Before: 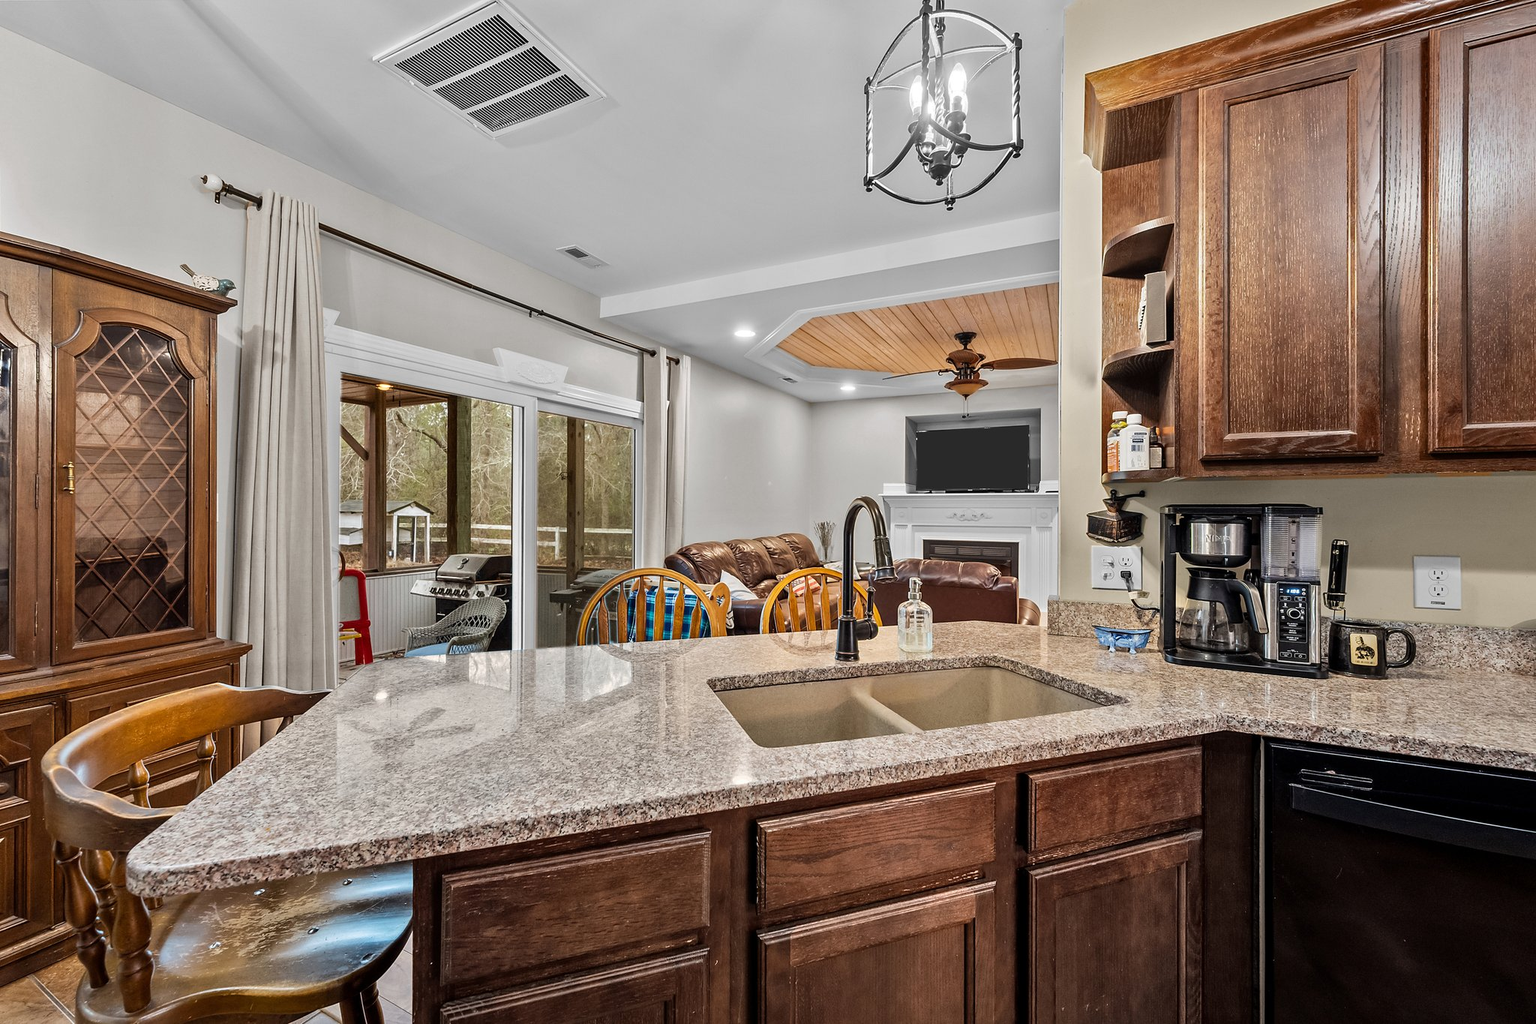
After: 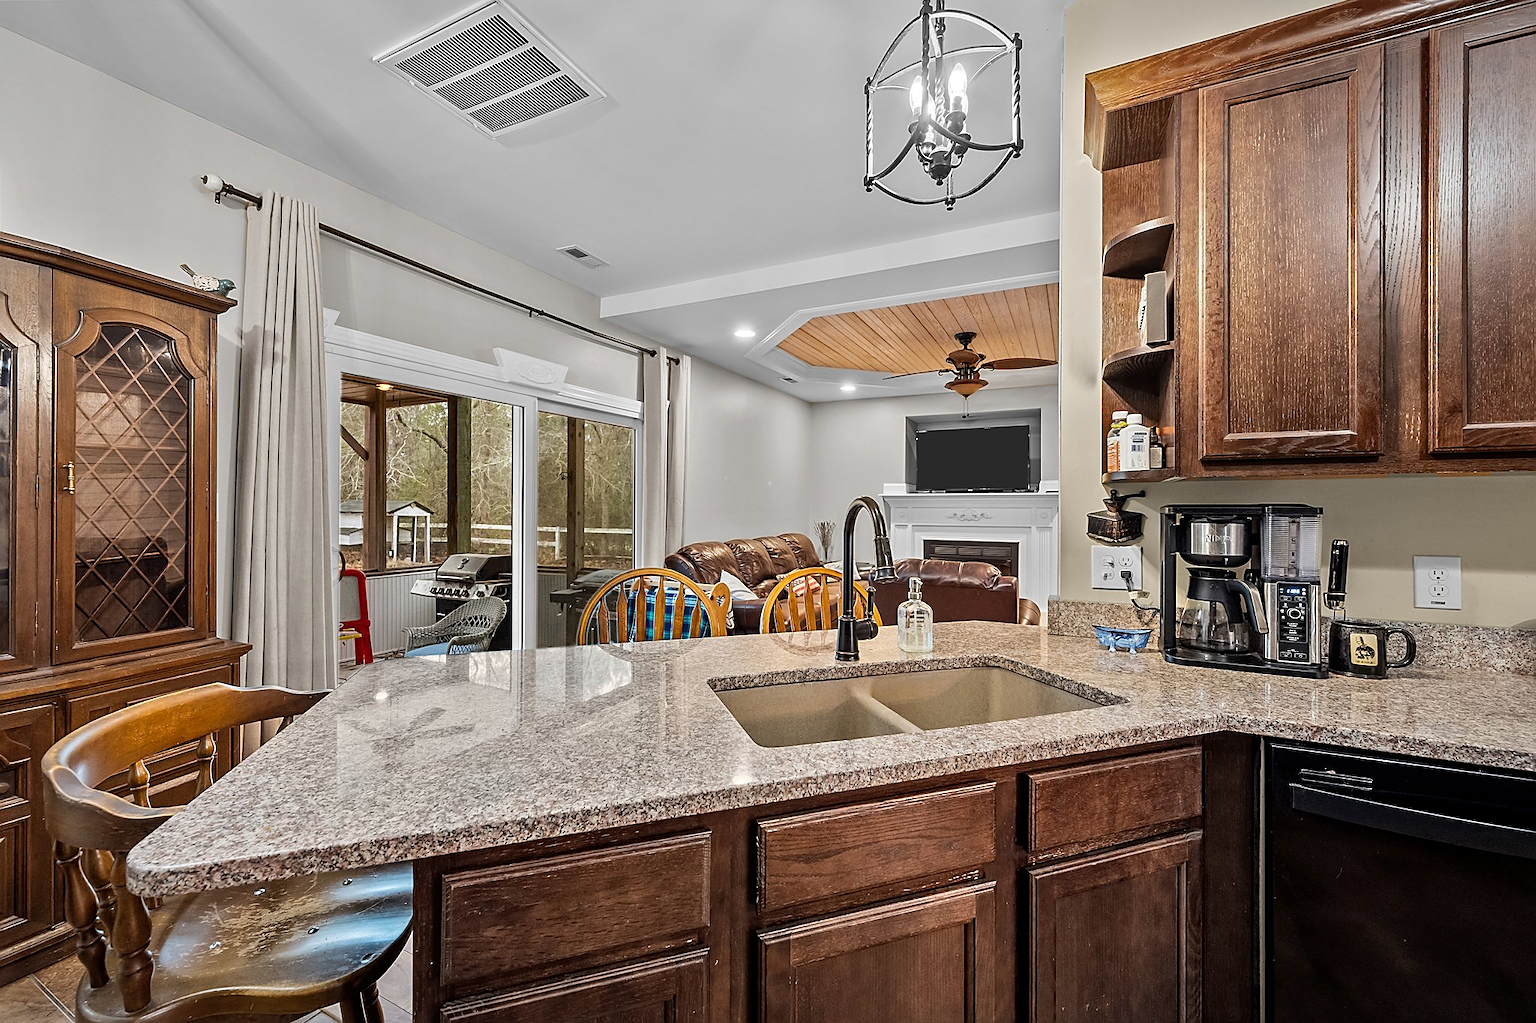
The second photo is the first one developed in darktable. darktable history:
sharpen: on, module defaults
vignetting: fall-off start 97.88%, fall-off radius 99.41%, width/height ratio 1.364
